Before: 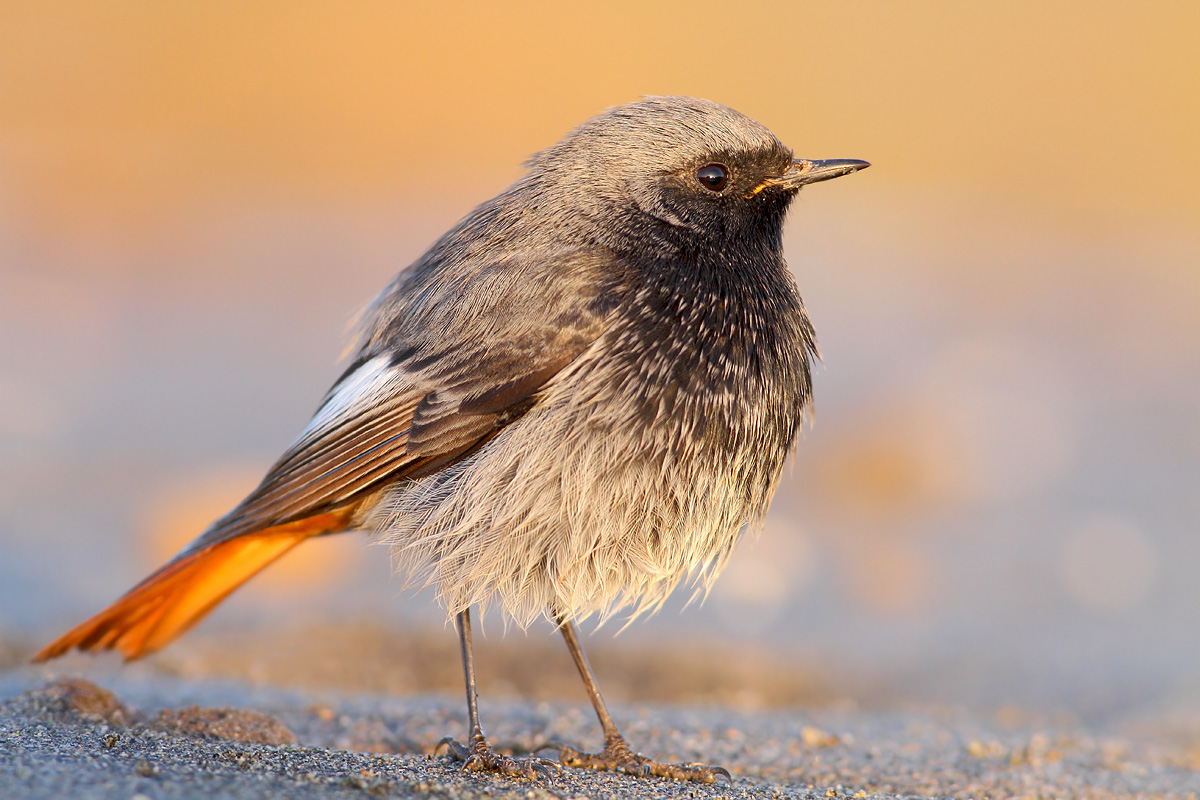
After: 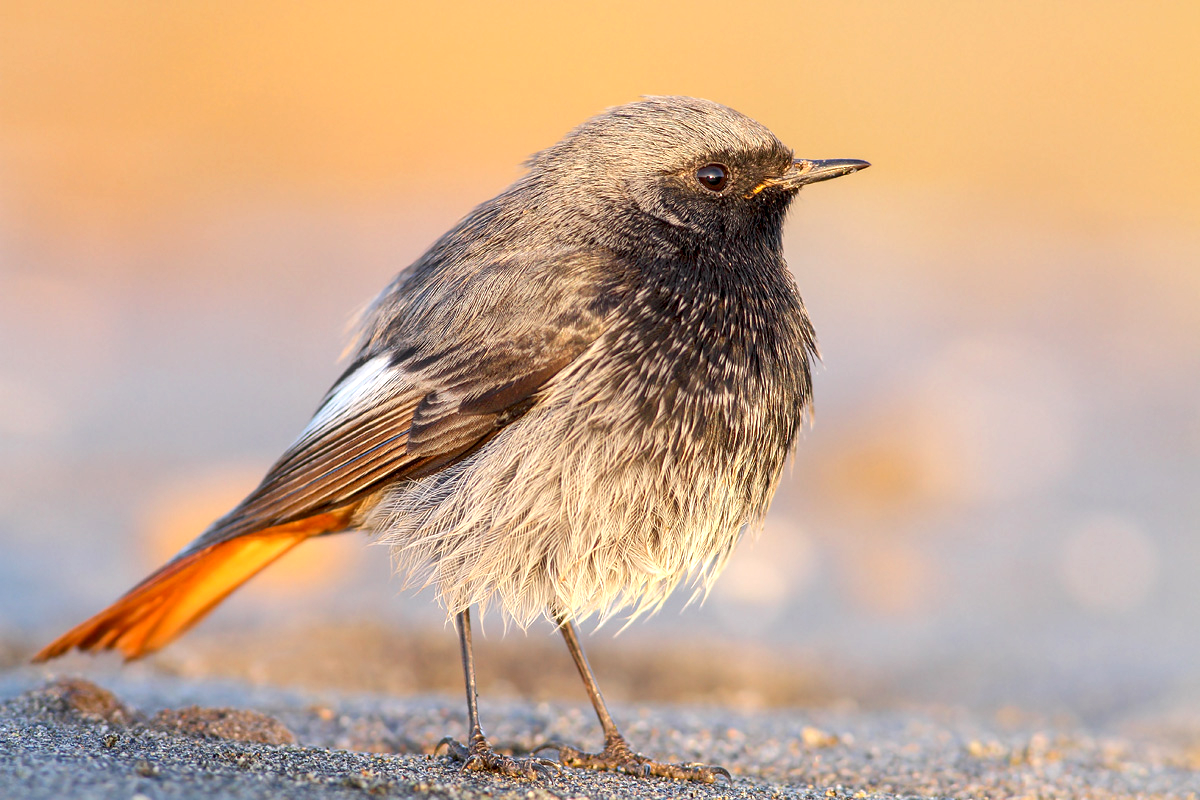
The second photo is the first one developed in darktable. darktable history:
exposure: black level correction 0, exposure 0.3 EV, compensate highlight preservation false
local contrast: on, module defaults
